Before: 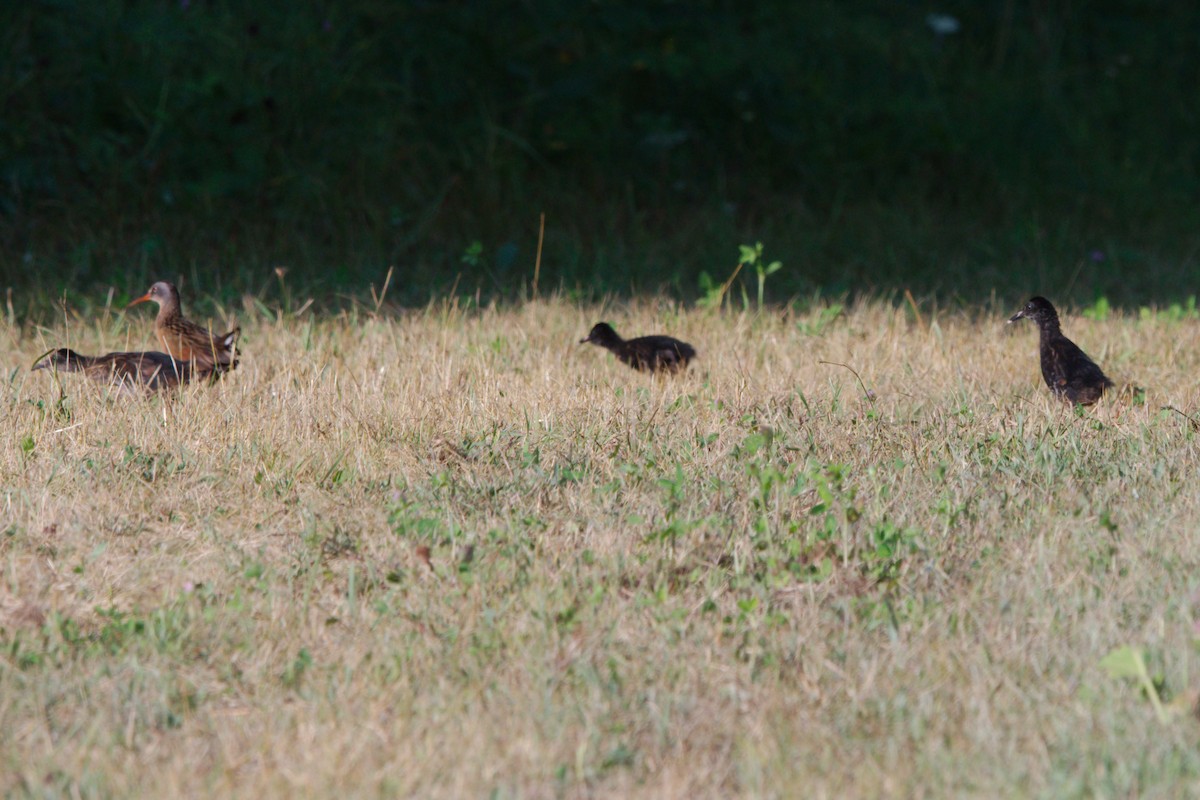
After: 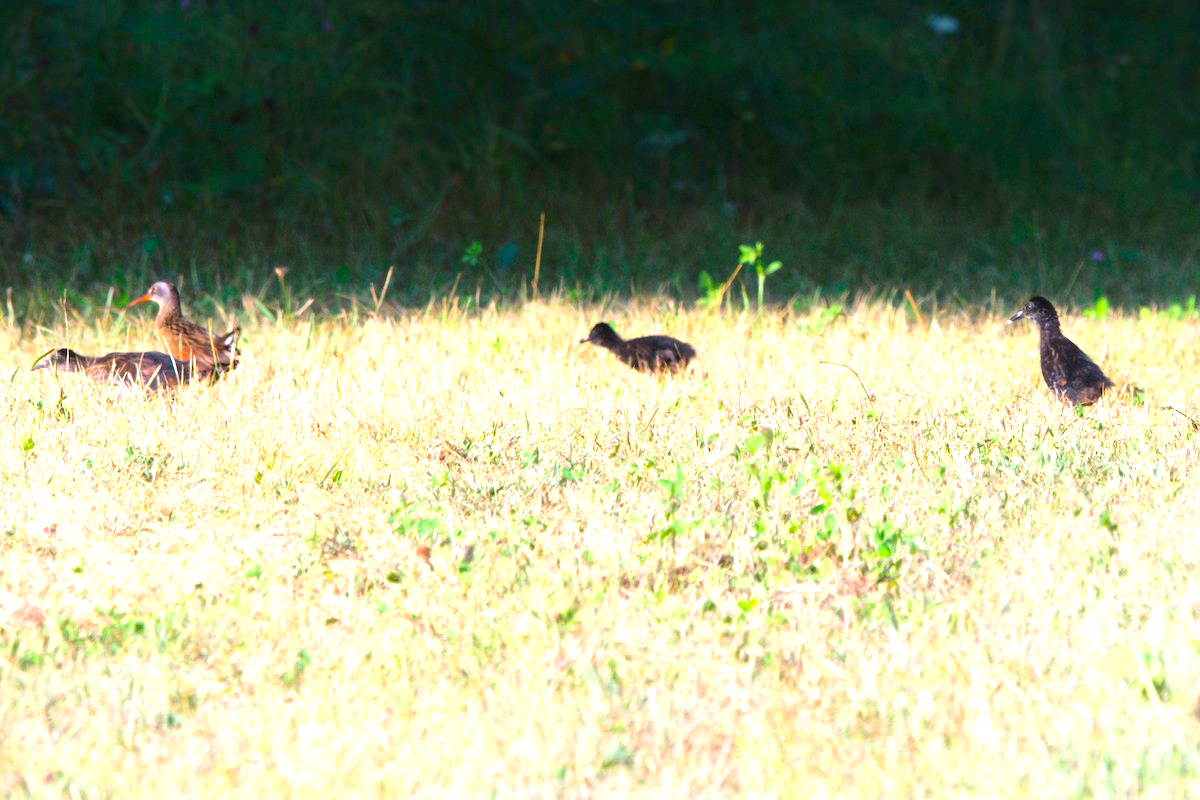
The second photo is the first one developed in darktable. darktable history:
tone equalizer: -8 EV -0.788 EV, -7 EV -0.665 EV, -6 EV -0.595 EV, -5 EV -0.38 EV, -3 EV 0.382 EV, -2 EV 0.6 EV, -1 EV 0.675 EV, +0 EV 0.762 EV, mask exposure compensation -0.501 EV
exposure: black level correction 0, exposure 1.199 EV, compensate highlight preservation false
color balance rgb: linear chroma grading › global chroma 15.231%, perceptual saturation grading › global saturation 19.571%, contrast -10.532%
